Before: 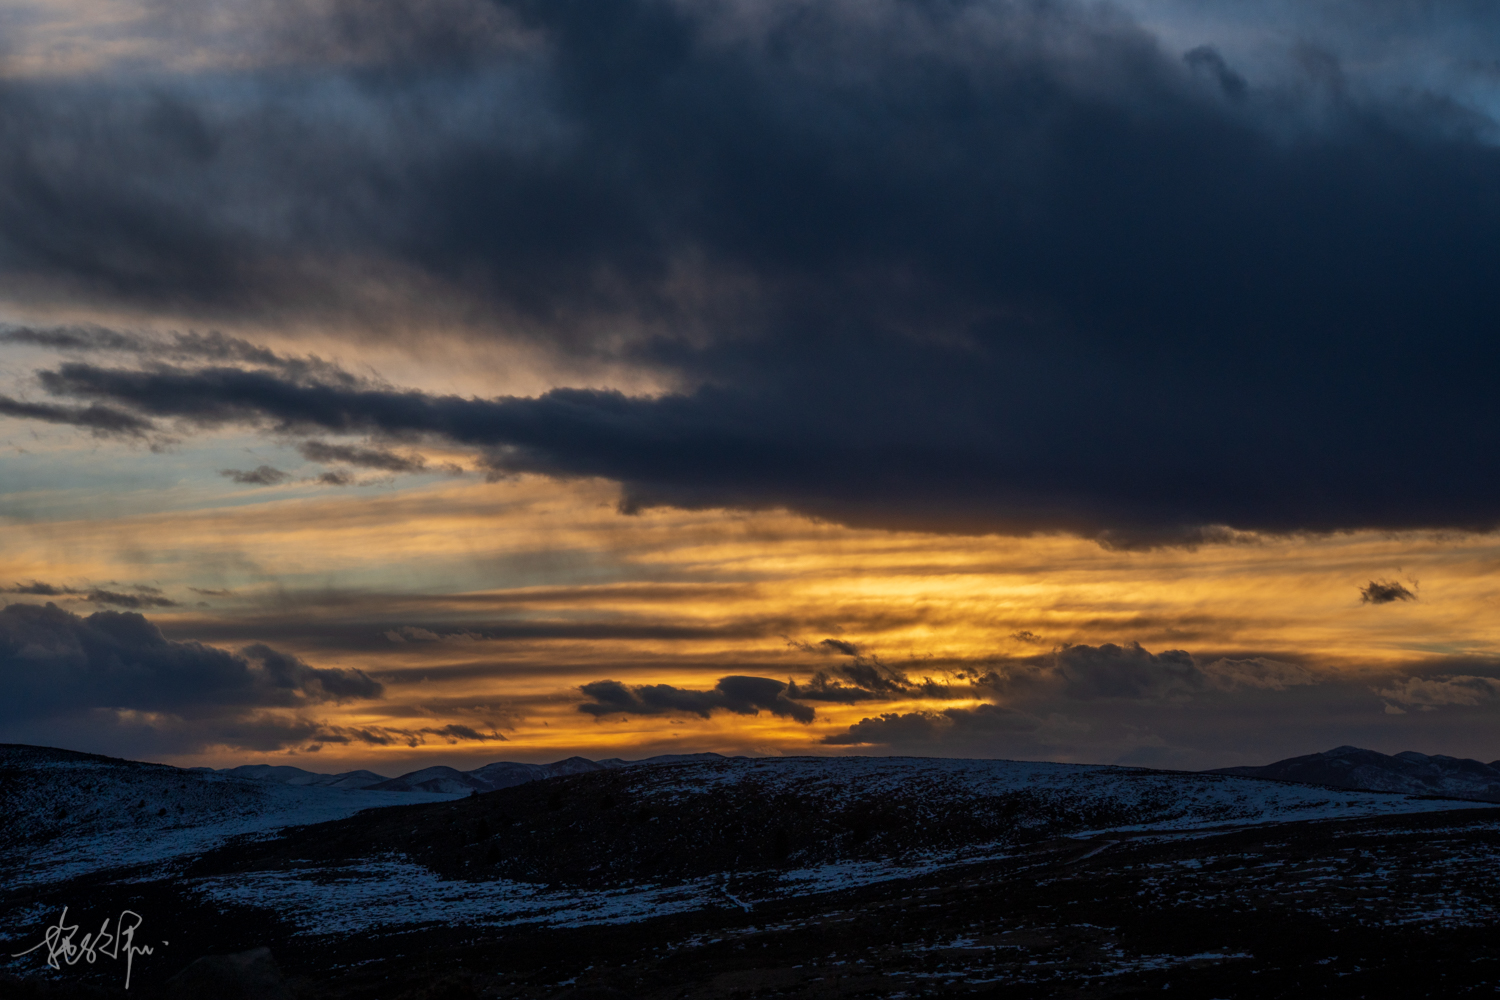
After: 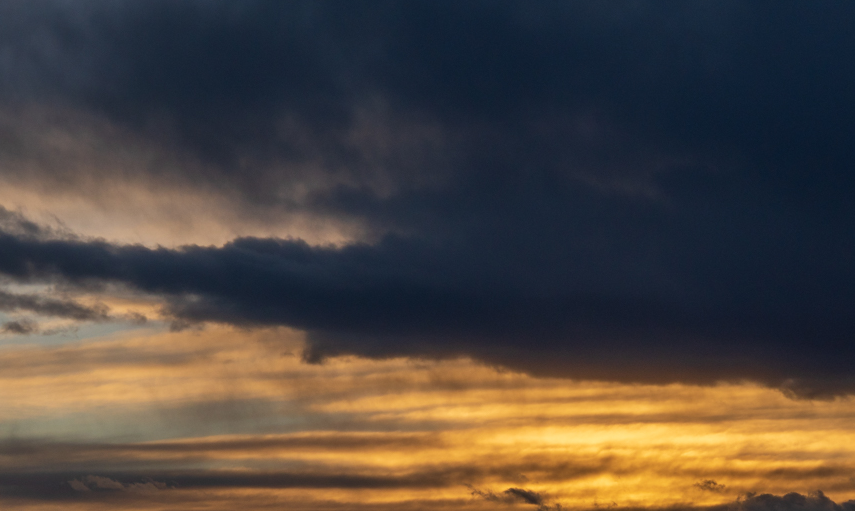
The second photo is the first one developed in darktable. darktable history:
crop: left 21.126%, top 15.142%, right 21.849%, bottom 33.749%
